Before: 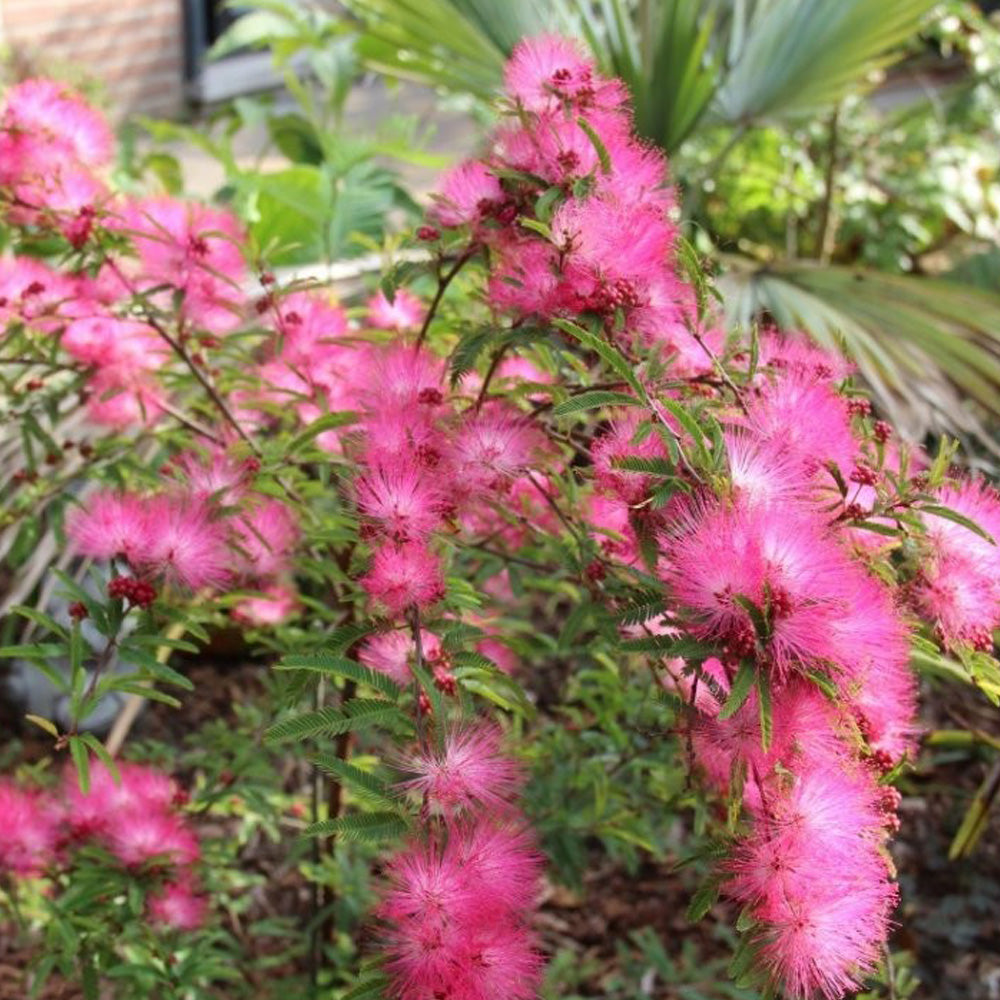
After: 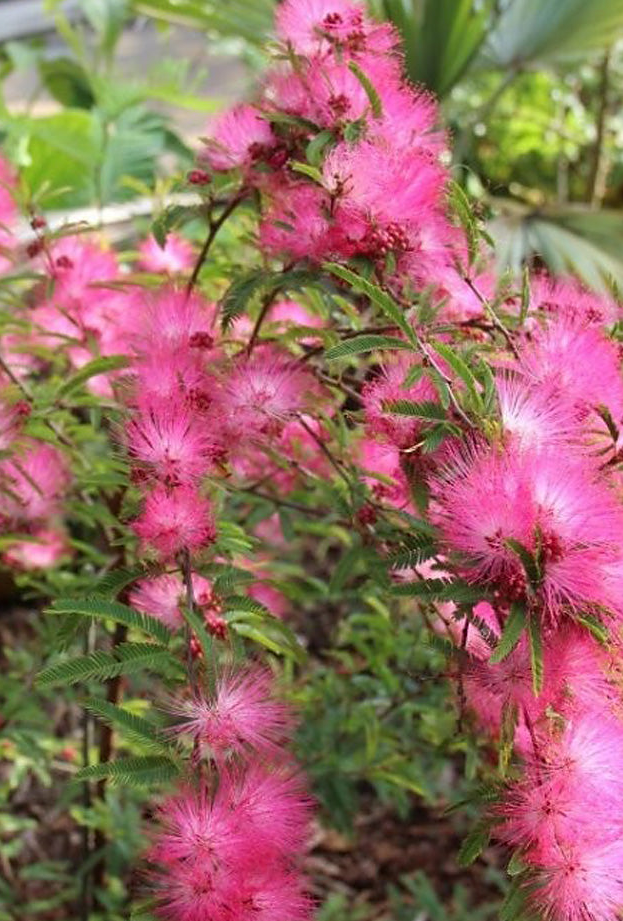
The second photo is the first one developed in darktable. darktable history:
crop and rotate: left 22.918%, top 5.629%, right 14.711%, bottom 2.247%
sharpen: radius 1.458, amount 0.398, threshold 1.271
